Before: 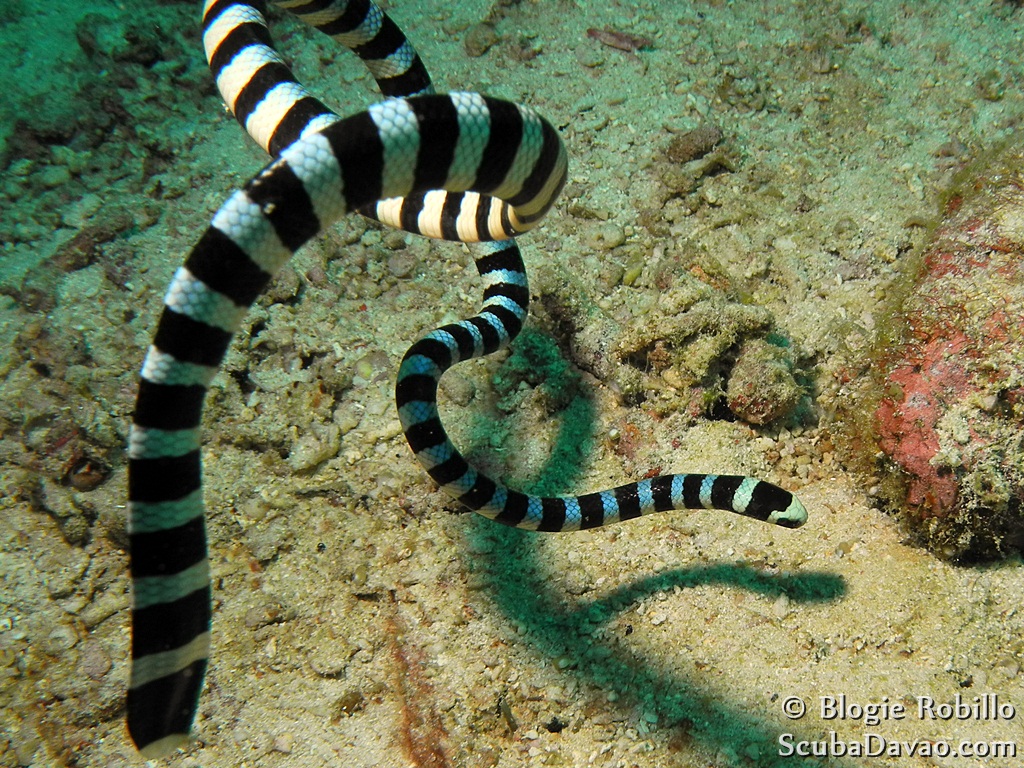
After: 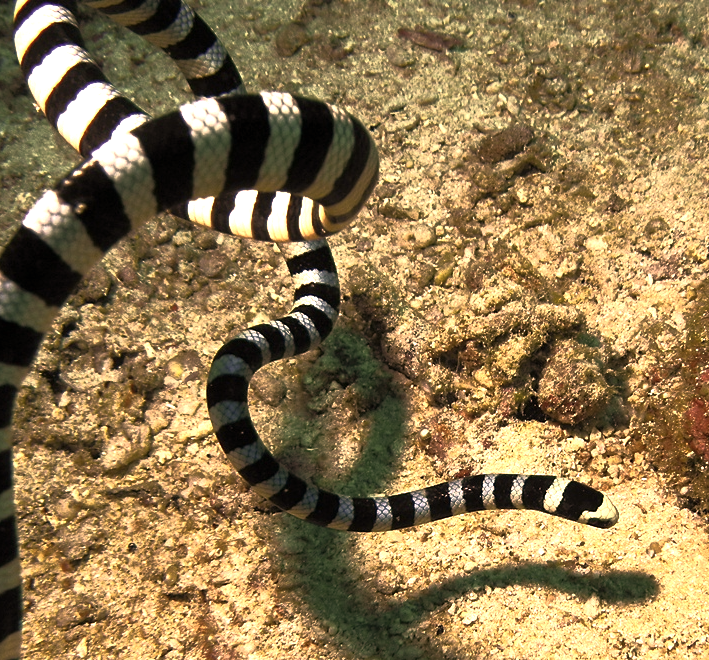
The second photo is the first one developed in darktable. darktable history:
crop: left 18.479%, right 12.2%, bottom 13.971%
exposure: black level correction 0, exposure 1 EV, compensate exposure bias true, compensate highlight preservation false
white balance: red 1, blue 1
color correction: highlights a* 40, highlights b* 40, saturation 0.69
base curve: curves: ch0 [(0, 0) (0.564, 0.291) (0.802, 0.731) (1, 1)]
